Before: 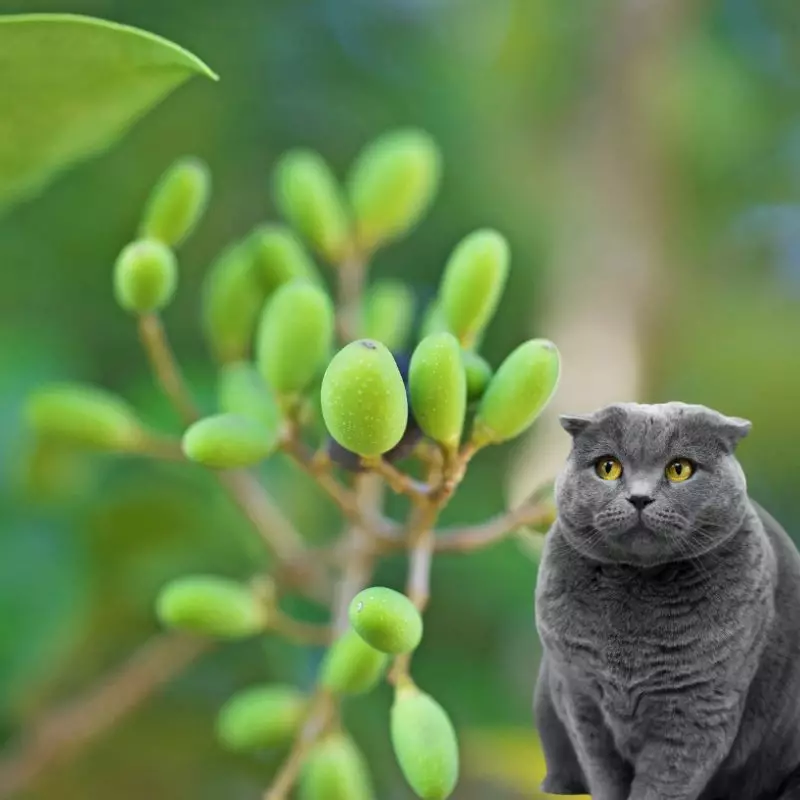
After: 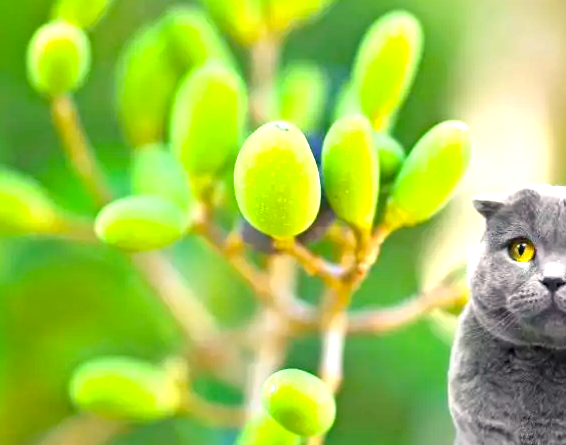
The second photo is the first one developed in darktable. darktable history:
exposure: black level correction 0, exposure 1.2 EV, compensate highlight preservation false
crop: left 10.946%, top 27.257%, right 18.248%, bottom 17.084%
color balance rgb: highlights gain › chroma 1.05%, highlights gain › hue 60.04°, linear chroma grading › shadows 16.117%, perceptual saturation grading › global saturation 30.128%
